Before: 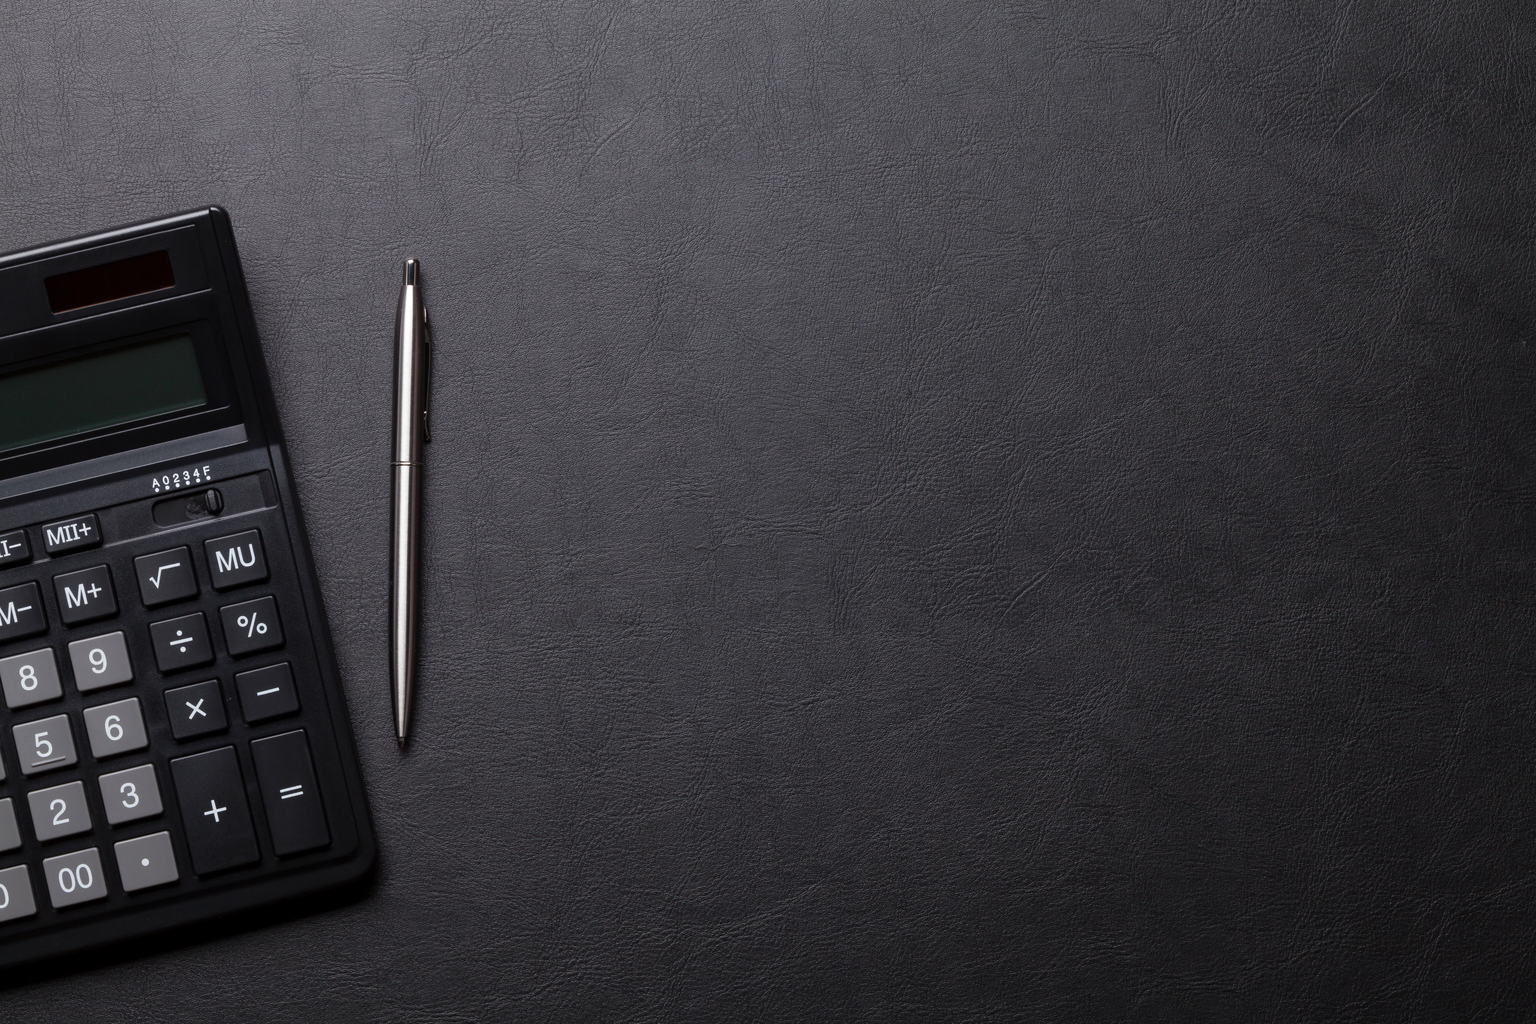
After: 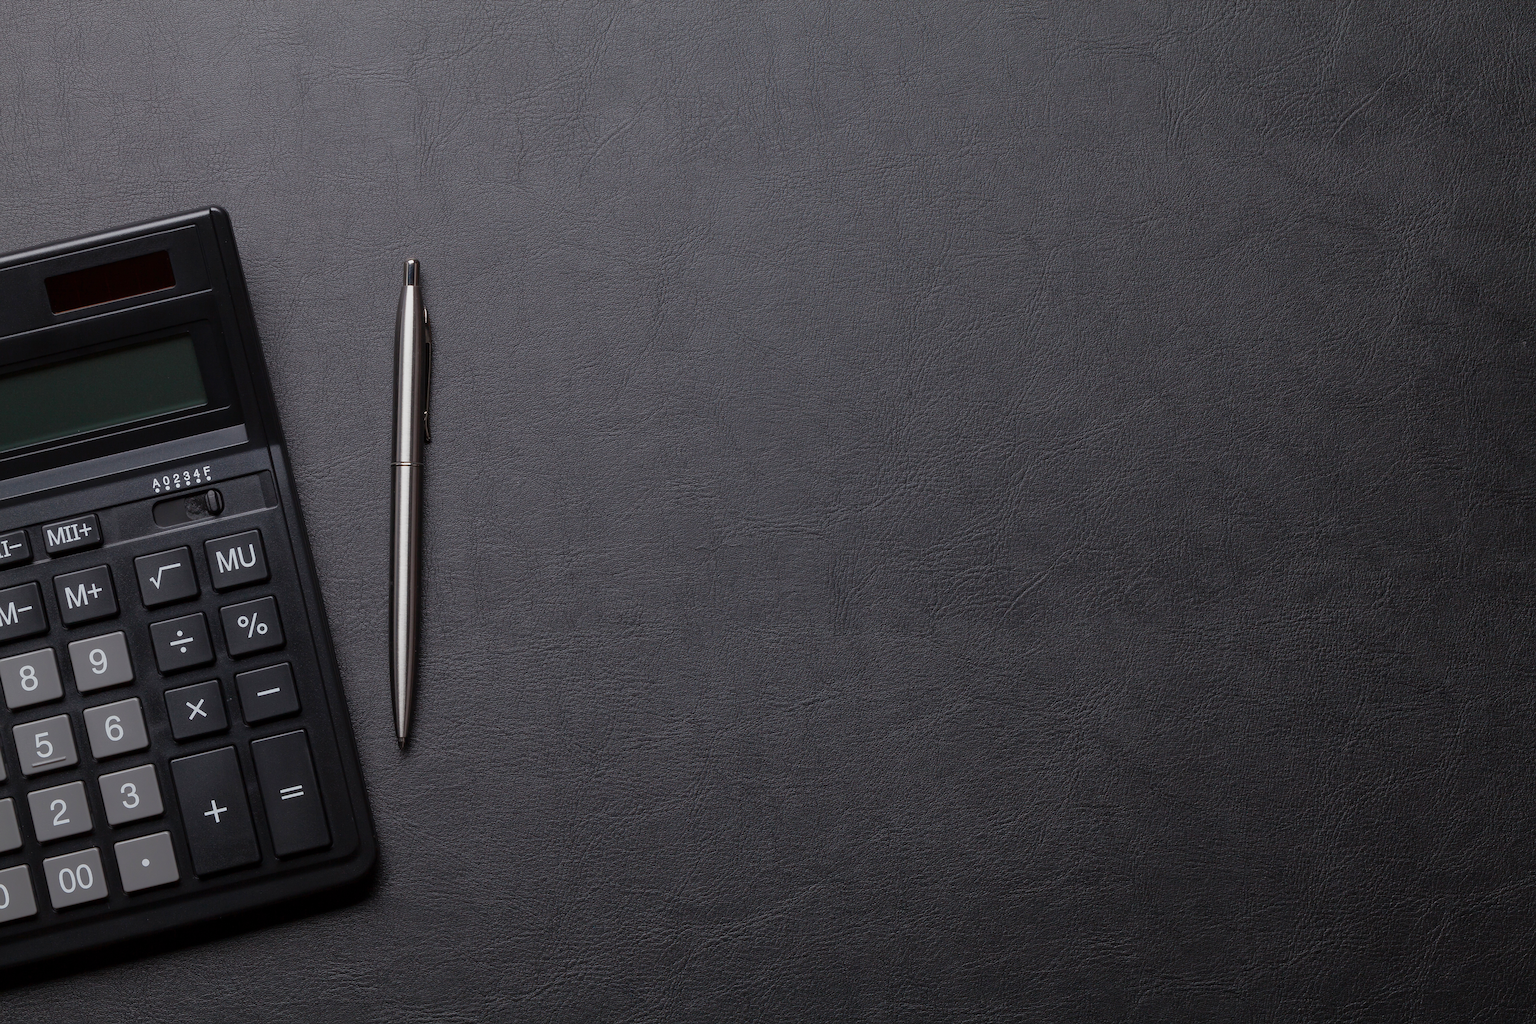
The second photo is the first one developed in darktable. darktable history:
exposure: exposure -0.002 EV, compensate highlight preservation false
tone equalizer: -8 EV 0.232 EV, -7 EV 0.433 EV, -6 EV 0.386 EV, -5 EV 0.25 EV, -3 EV -0.248 EV, -2 EV -0.41 EV, -1 EV -0.425 EV, +0 EV -0.269 EV, edges refinement/feathering 500, mask exposure compensation -1.57 EV, preserve details no
sharpen: on, module defaults
